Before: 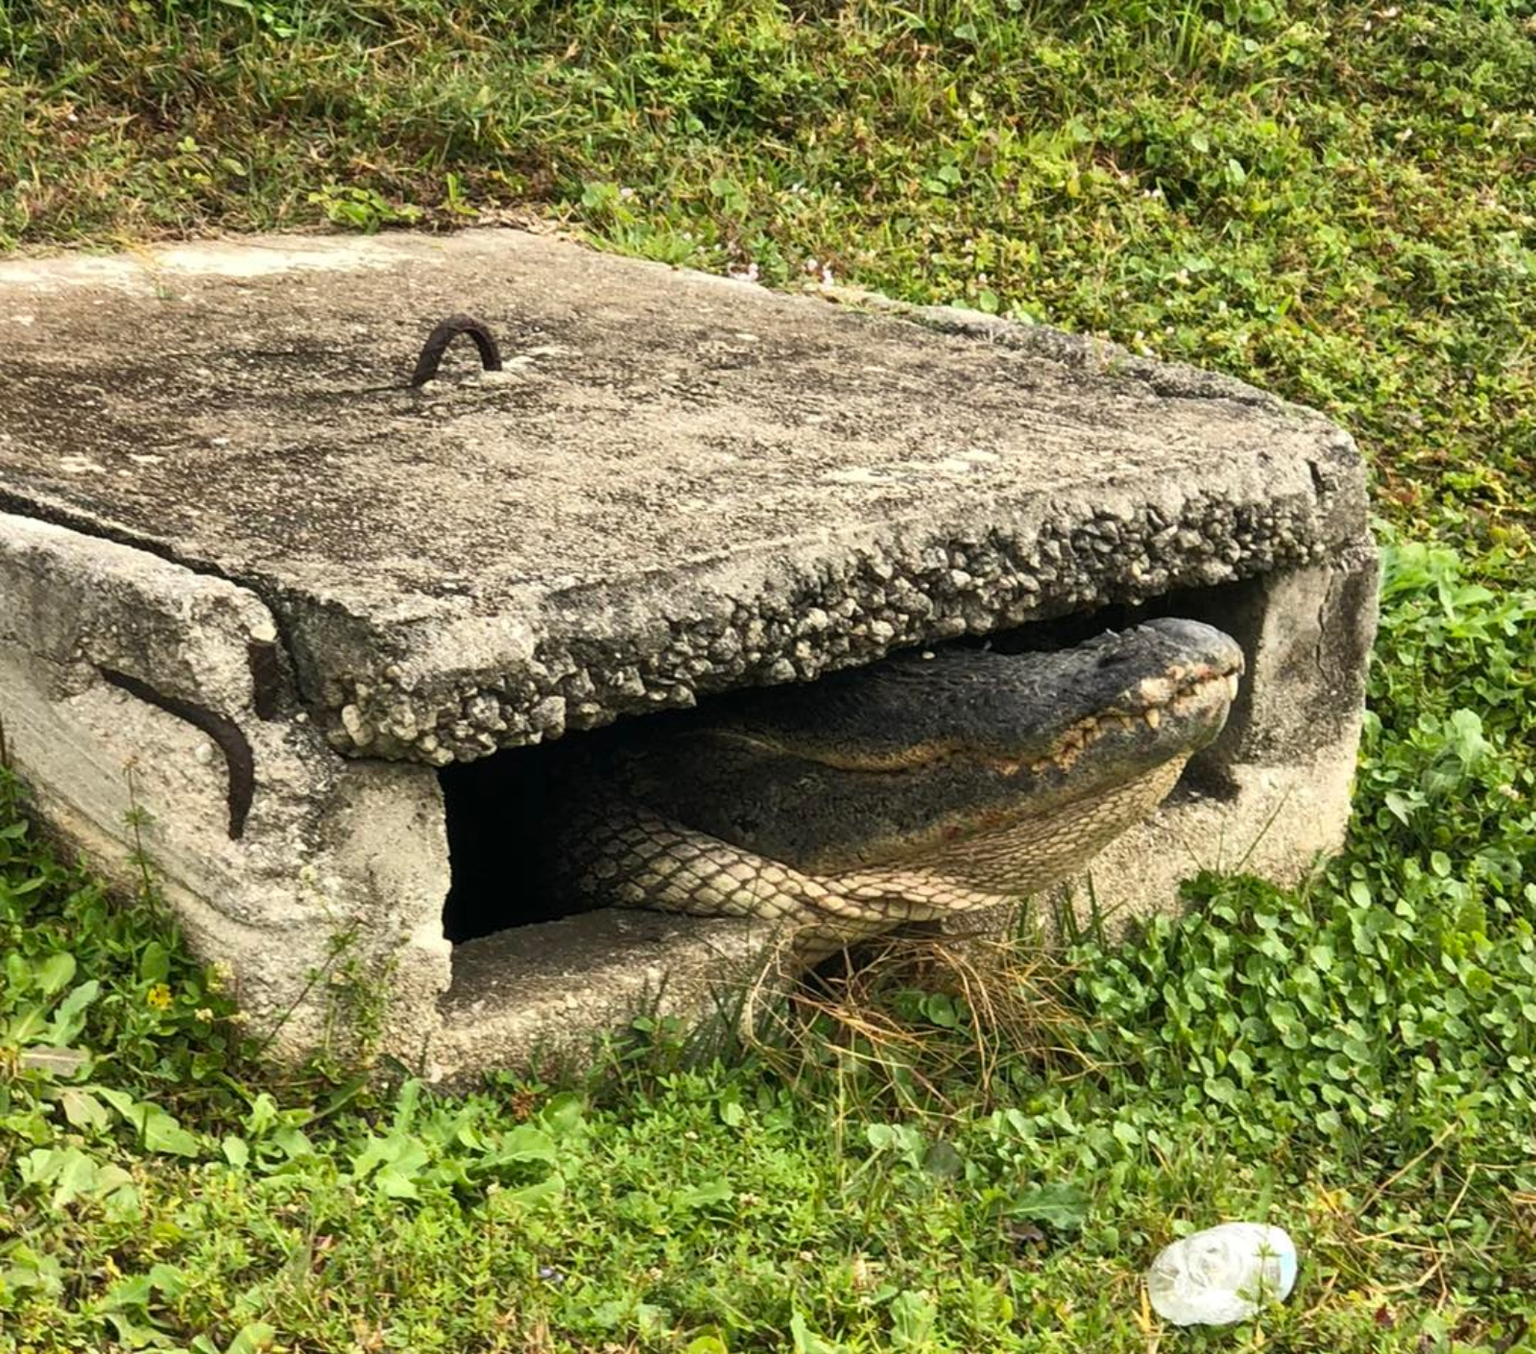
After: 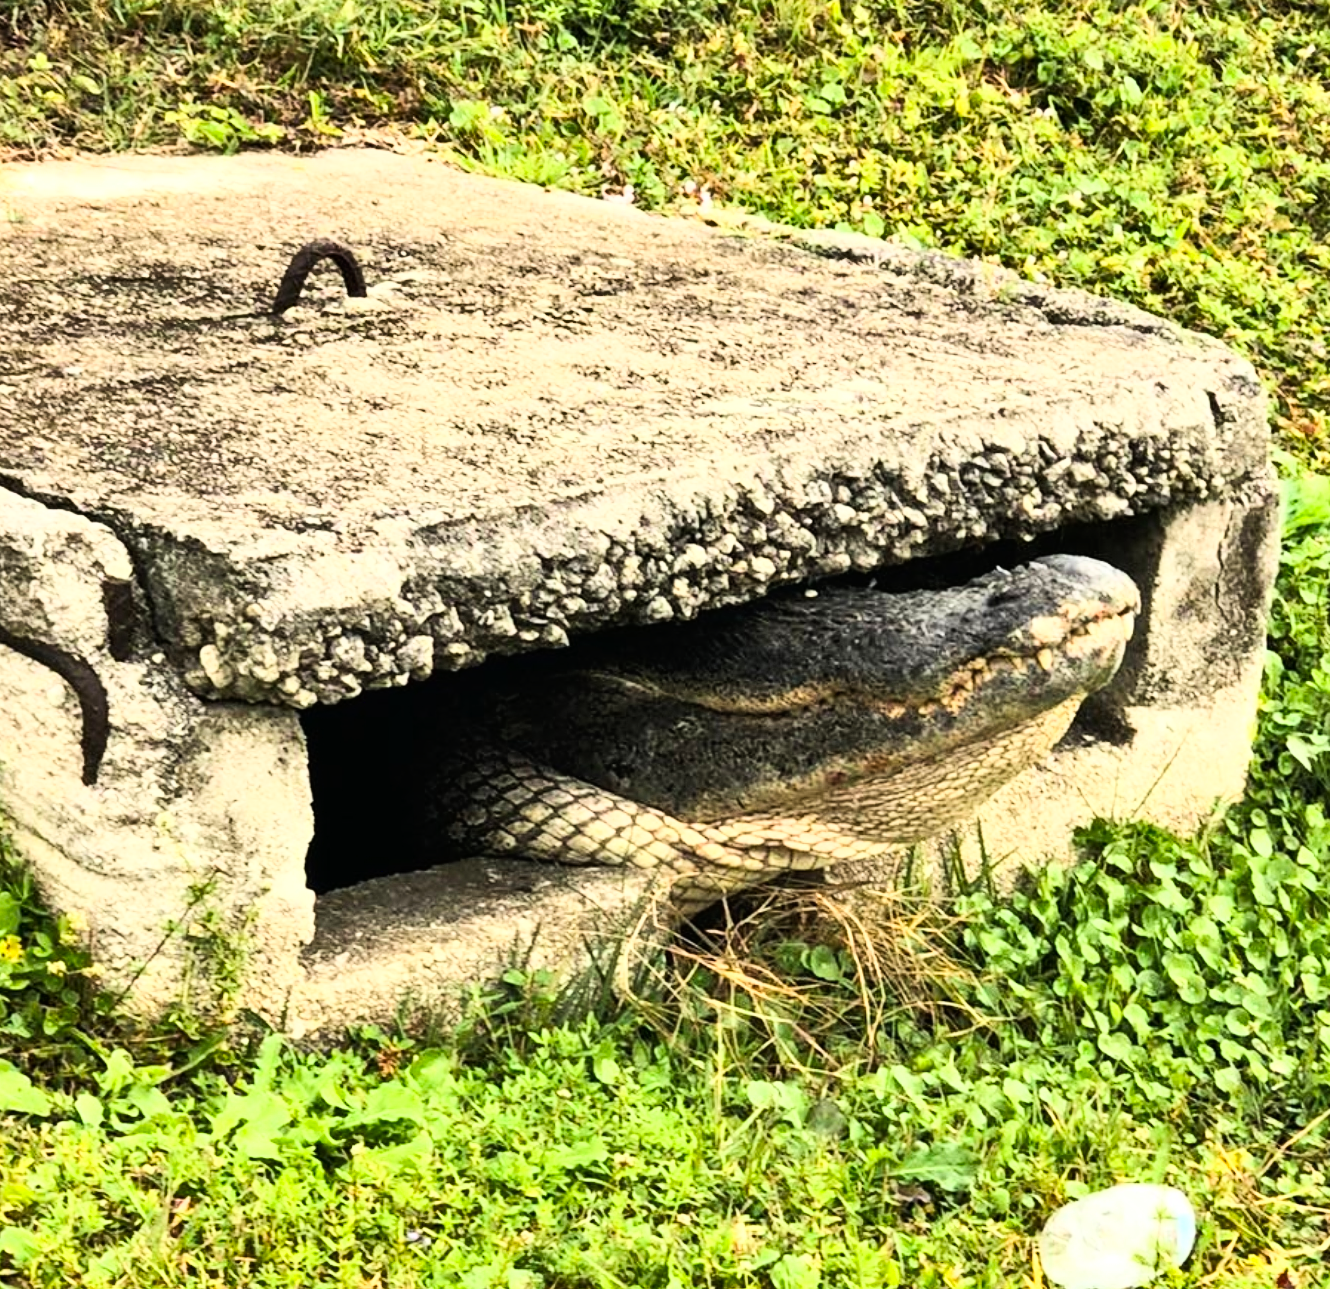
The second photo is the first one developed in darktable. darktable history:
base curve: curves: ch0 [(0, 0) (0.007, 0.004) (0.027, 0.03) (0.046, 0.07) (0.207, 0.54) (0.442, 0.872) (0.673, 0.972) (1, 1)]
crop: left 9.768%, top 6.318%, right 7.063%, bottom 2.216%
shadows and highlights: soften with gaussian
